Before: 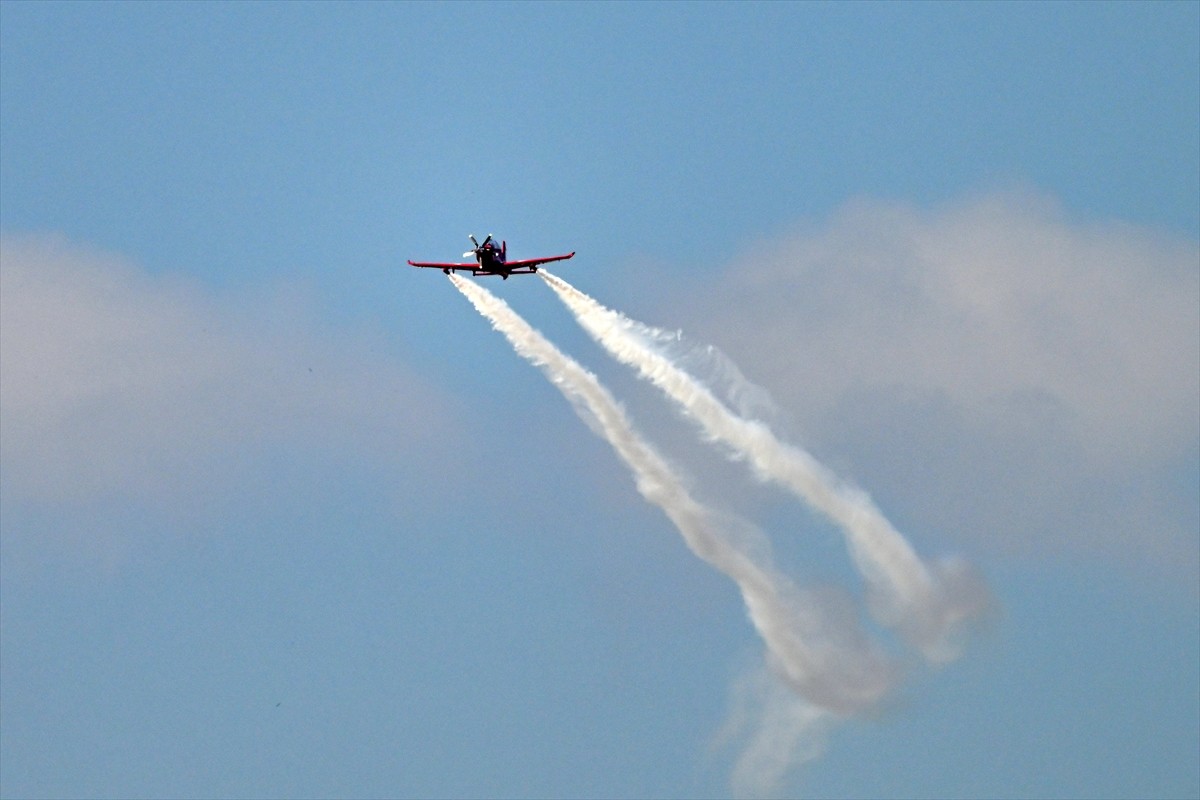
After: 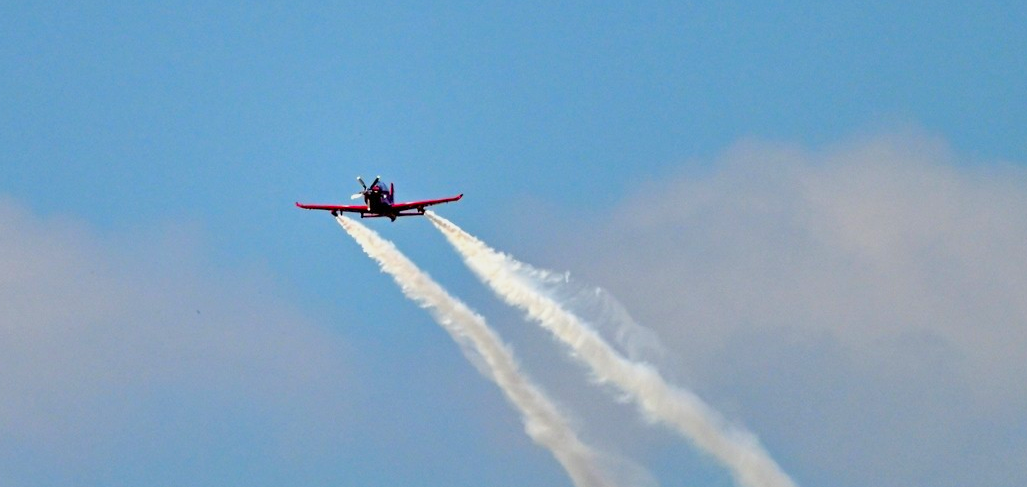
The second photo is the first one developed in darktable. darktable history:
tone equalizer: -8 EV 0.02 EV, -7 EV -0.003 EV, -6 EV 0.013 EV, -5 EV 0.051 EV, -4 EV 0.256 EV, -3 EV 0.655 EV, -2 EV 0.569 EV, -1 EV 0.205 EV, +0 EV 0.038 EV
crop and rotate: left 9.378%, top 7.301%, right 4.958%, bottom 31.756%
color balance rgb: perceptual saturation grading › global saturation 31.007%, contrast -10.647%
